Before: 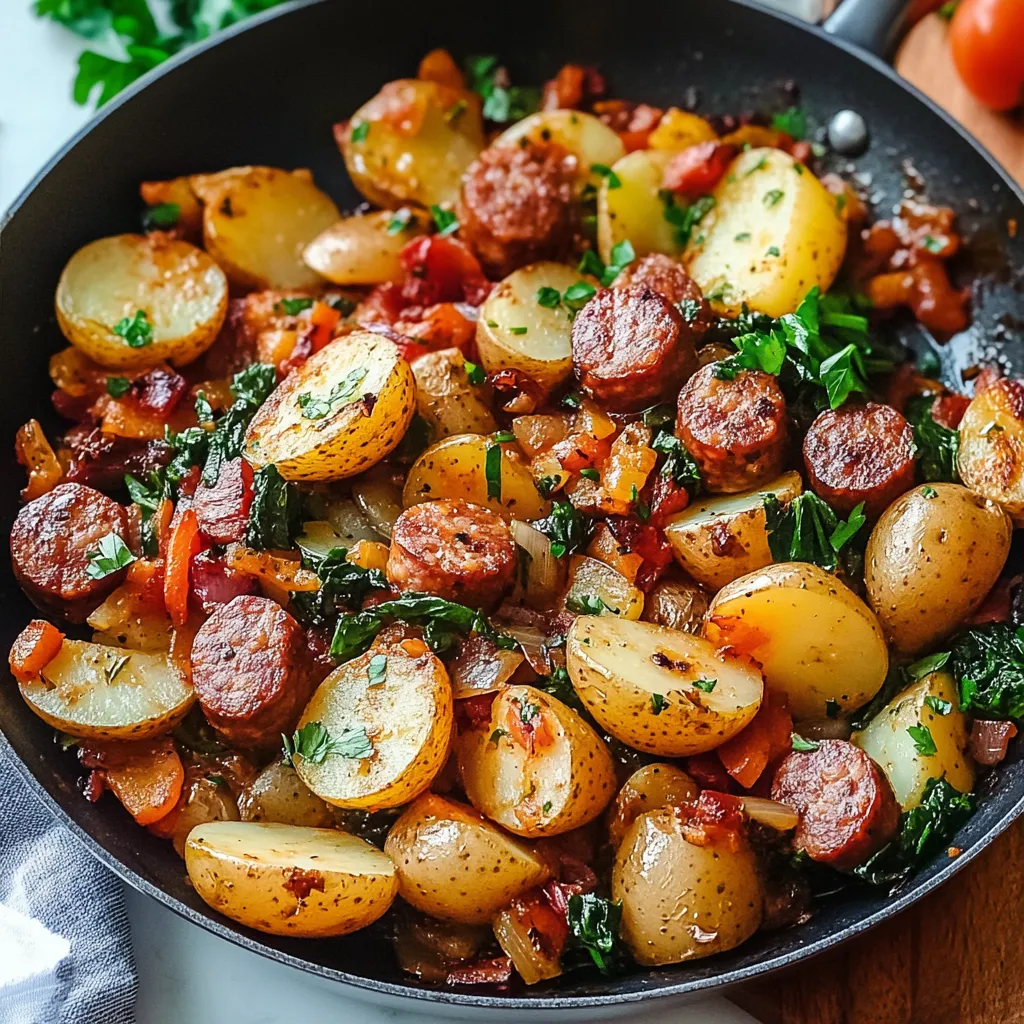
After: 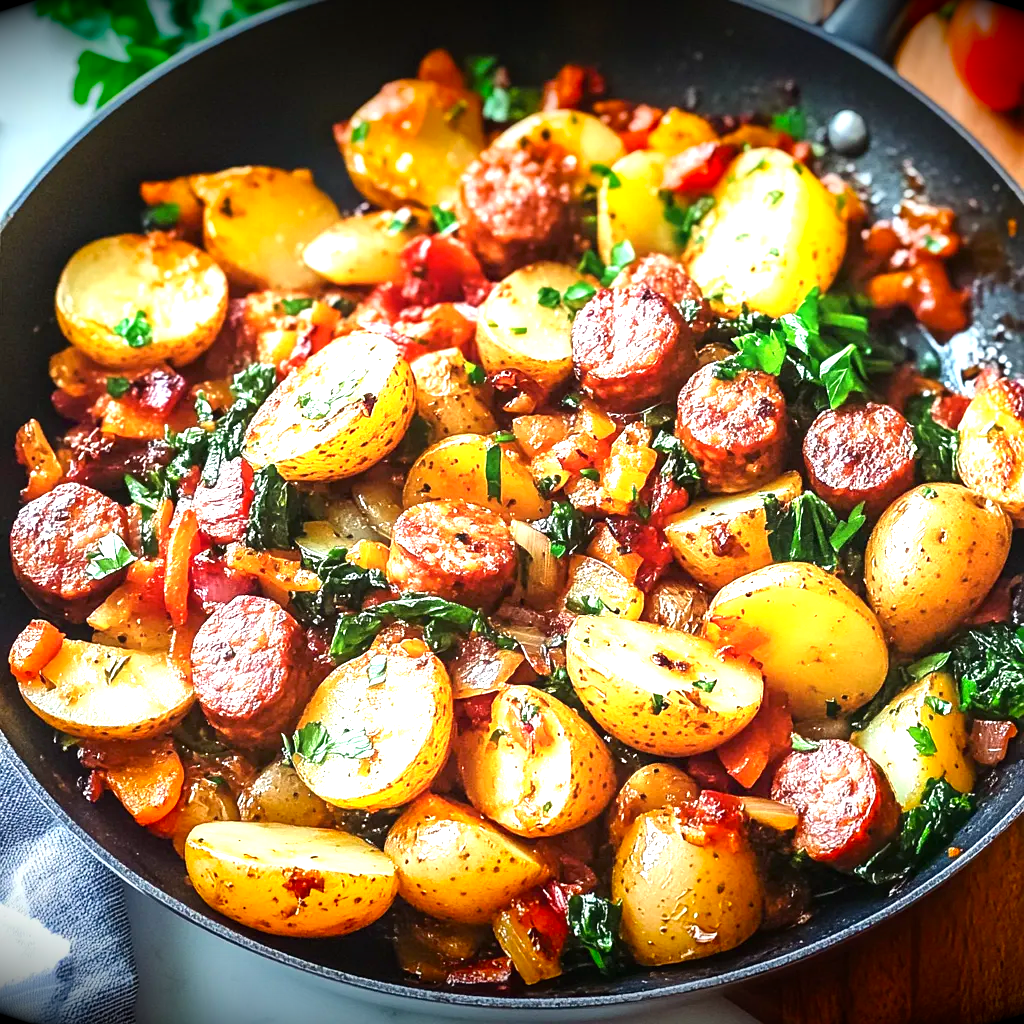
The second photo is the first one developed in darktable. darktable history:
exposure: black level correction 0, exposure 1.5 EV, compensate exposure bias true, compensate highlight preservation false
vignetting: fall-off start 98.29%, fall-off radius 100%, brightness -1, saturation 0.5, width/height ratio 1.428
